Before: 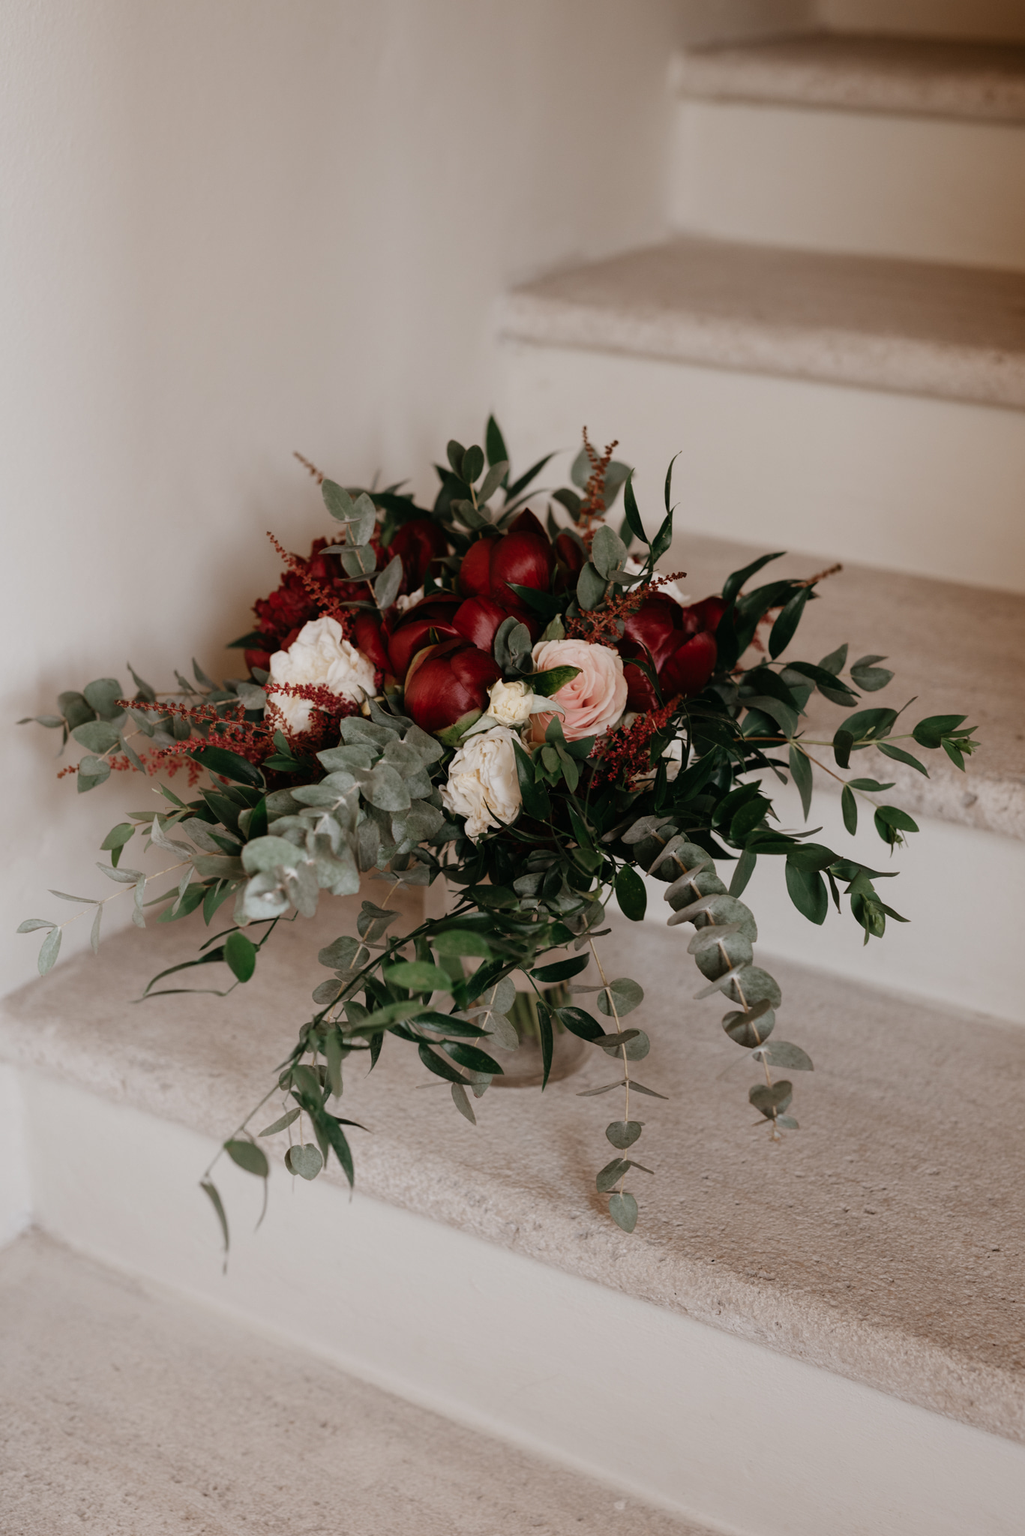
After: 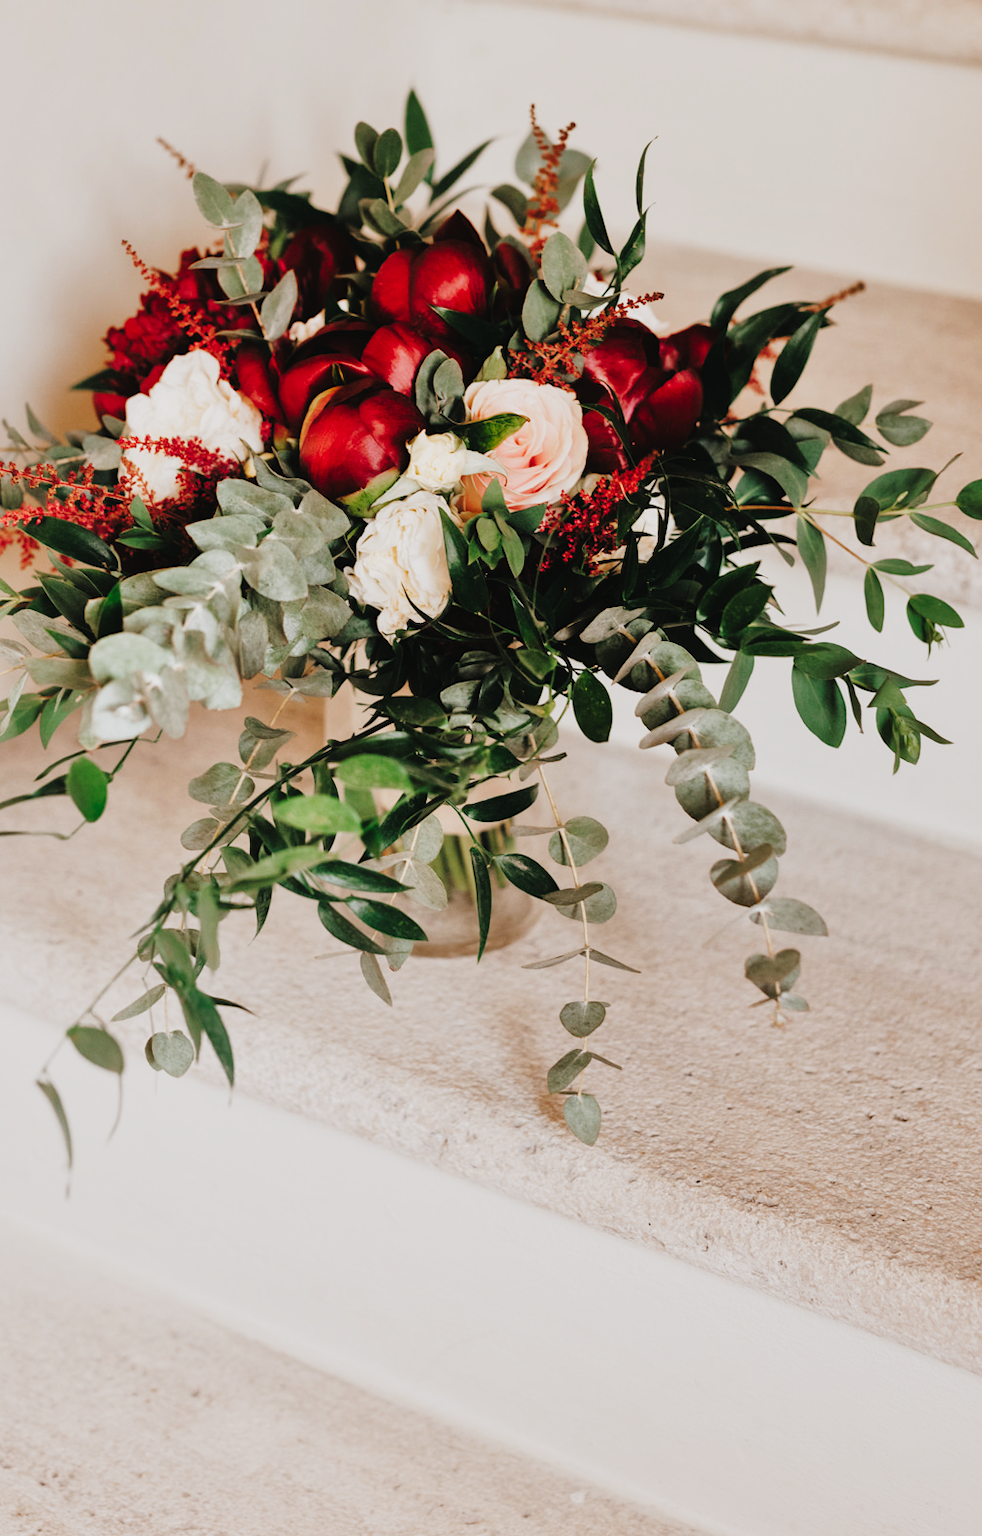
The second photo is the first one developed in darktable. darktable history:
crop: left 16.883%, top 22.517%, right 8.896%
tone equalizer: -7 EV 0.15 EV, -6 EV 0.629 EV, -5 EV 1.12 EV, -4 EV 1.36 EV, -3 EV 1.12 EV, -2 EV 0.6 EV, -1 EV 0.147 EV
tone curve: curves: ch0 [(0, 0.021) (0.104, 0.093) (0.236, 0.234) (0.456, 0.566) (0.647, 0.78) (0.864, 0.9) (1, 0.932)]; ch1 [(0, 0) (0.353, 0.344) (0.43, 0.401) (0.479, 0.476) (0.502, 0.504) (0.544, 0.534) (0.566, 0.566) (0.612, 0.621) (0.657, 0.679) (1, 1)]; ch2 [(0, 0) (0.34, 0.314) (0.434, 0.43) (0.5, 0.498) (0.528, 0.536) (0.56, 0.576) (0.595, 0.638) (0.644, 0.729) (1, 1)], preserve colors none
